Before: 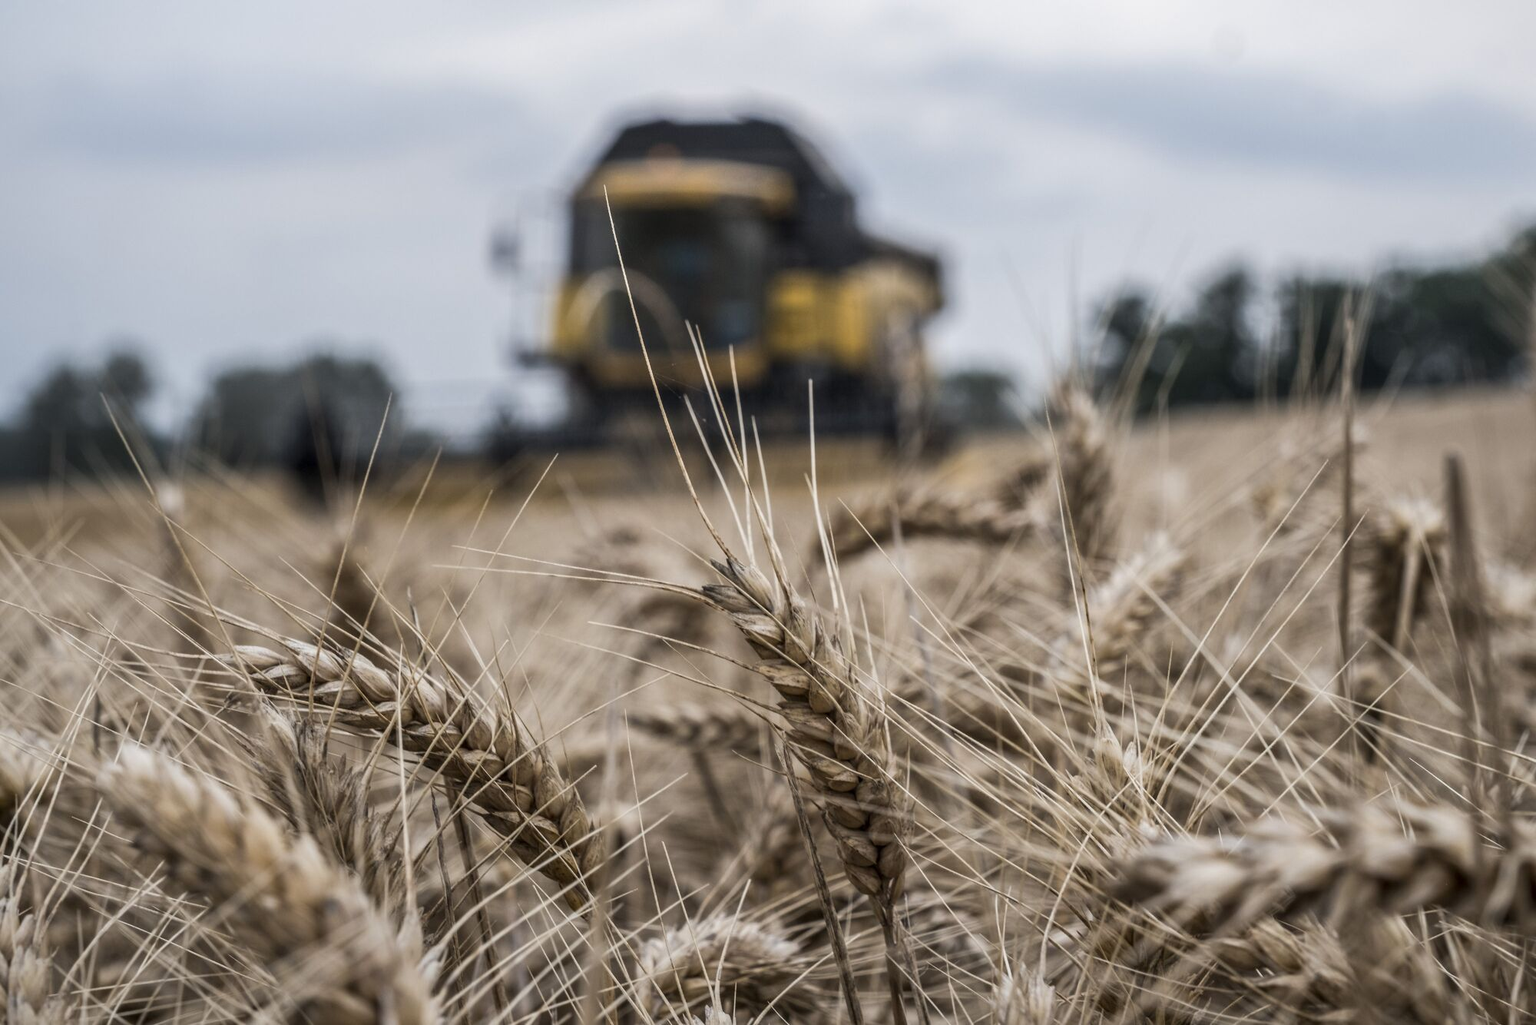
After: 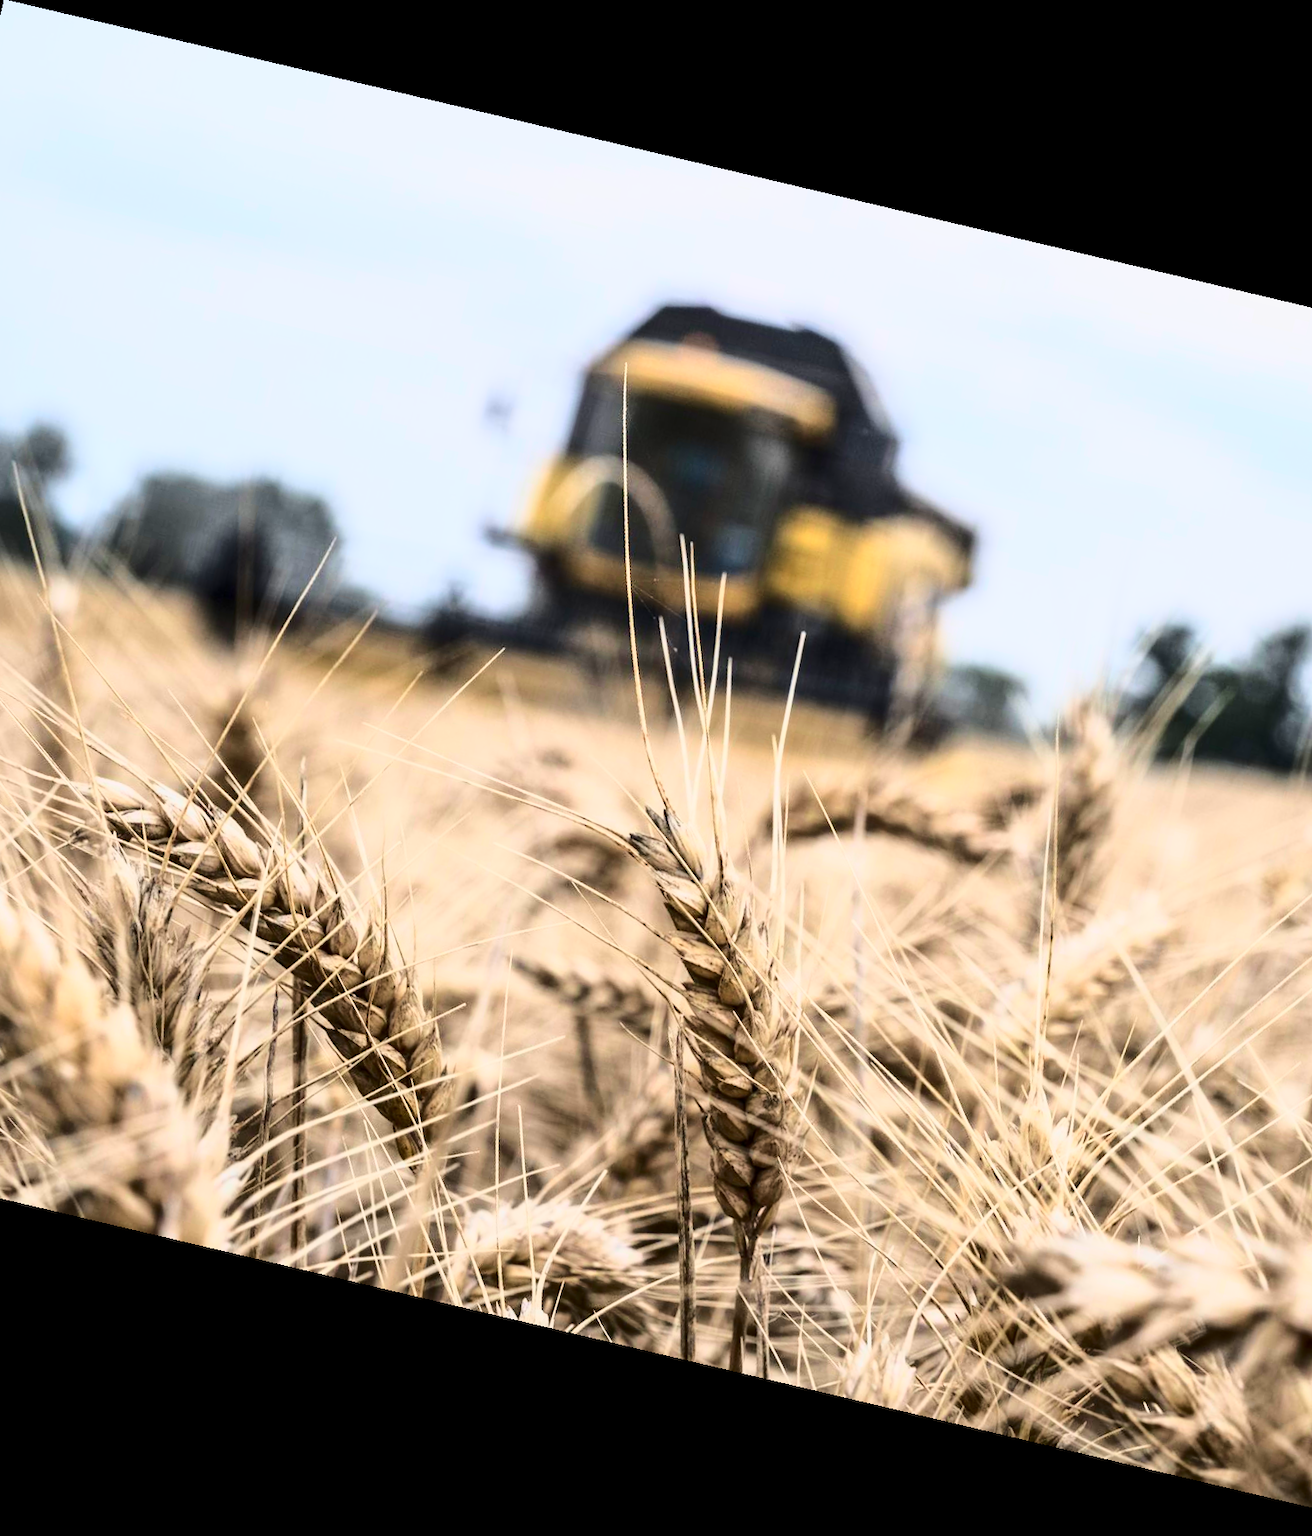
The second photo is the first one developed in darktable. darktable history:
crop and rotate: left 13.409%, right 19.924%
tone curve: curves: ch0 [(0, 0) (0.091, 0.077) (0.517, 0.574) (0.745, 0.82) (0.844, 0.908) (0.909, 0.942) (1, 0.973)]; ch1 [(0, 0) (0.437, 0.404) (0.5, 0.5) (0.534, 0.554) (0.58, 0.603) (0.616, 0.649) (1, 1)]; ch2 [(0, 0) (0.442, 0.415) (0.5, 0.5) (0.535, 0.557) (0.585, 0.62) (1, 1)], color space Lab, independent channels, preserve colors none
rotate and perspective: rotation 13.27°, automatic cropping off
base curve: curves: ch0 [(0, 0) (0.032, 0.037) (0.105, 0.228) (0.435, 0.76) (0.856, 0.983) (1, 1)]
